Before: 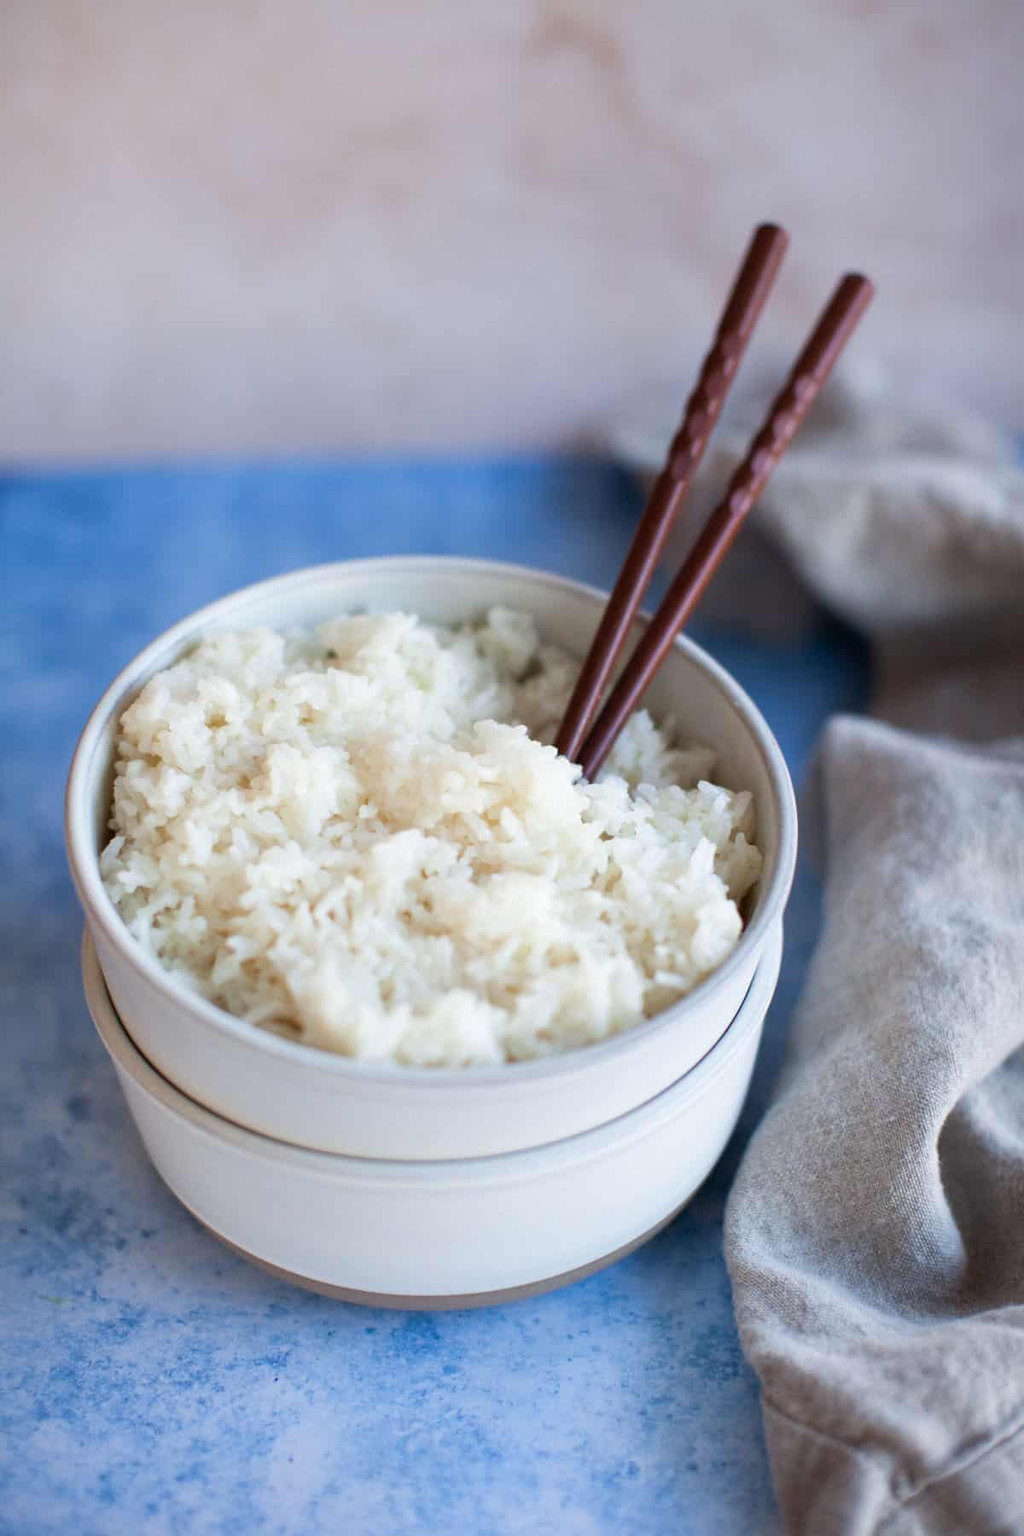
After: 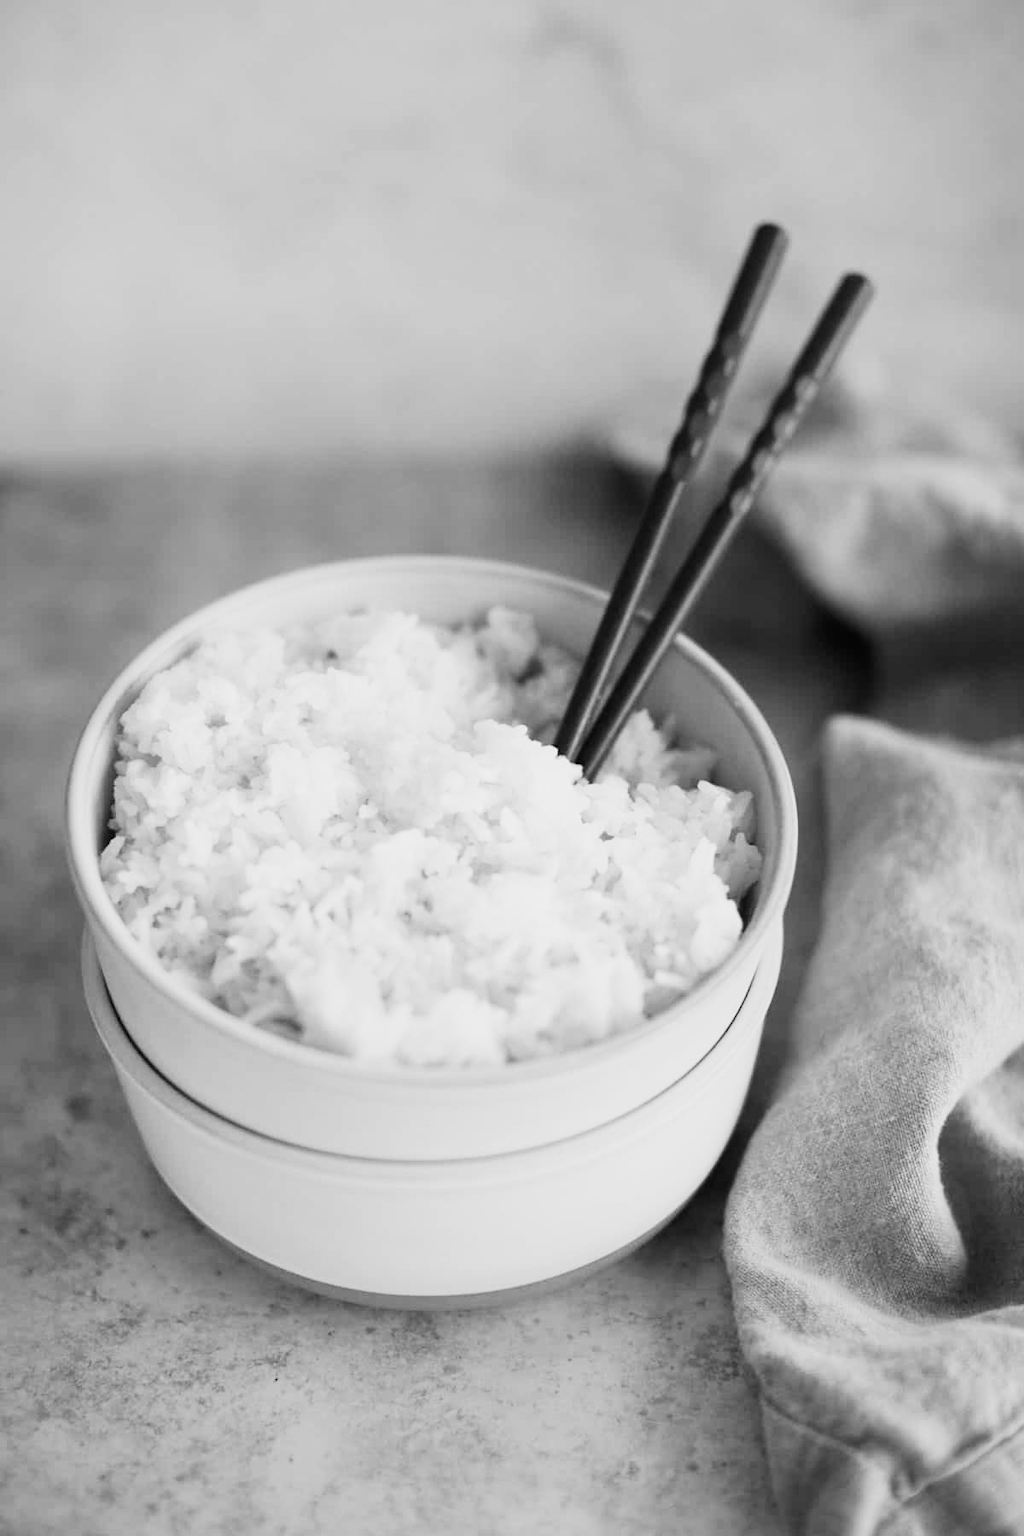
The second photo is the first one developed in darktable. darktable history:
monochrome: a 30.25, b 92.03
tone curve: curves: ch0 [(0, 0) (0.051, 0.021) (0.11, 0.069) (0.249, 0.235) (0.452, 0.526) (0.596, 0.713) (0.703, 0.83) (0.851, 0.938) (1, 1)]; ch1 [(0, 0) (0.1, 0.038) (0.318, 0.221) (0.413, 0.325) (0.443, 0.412) (0.483, 0.474) (0.503, 0.501) (0.516, 0.517) (0.548, 0.568) (0.569, 0.599) (0.594, 0.634) (0.666, 0.701) (1, 1)]; ch2 [(0, 0) (0.453, 0.435) (0.479, 0.476) (0.504, 0.5) (0.529, 0.537) (0.556, 0.583) (0.584, 0.618) (0.824, 0.815) (1, 1)], color space Lab, independent channels, preserve colors none
contrast equalizer: octaves 7, y [[0.6 ×6], [0.55 ×6], [0 ×6], [0 ×6], [0 ×6]], mix -0.2
